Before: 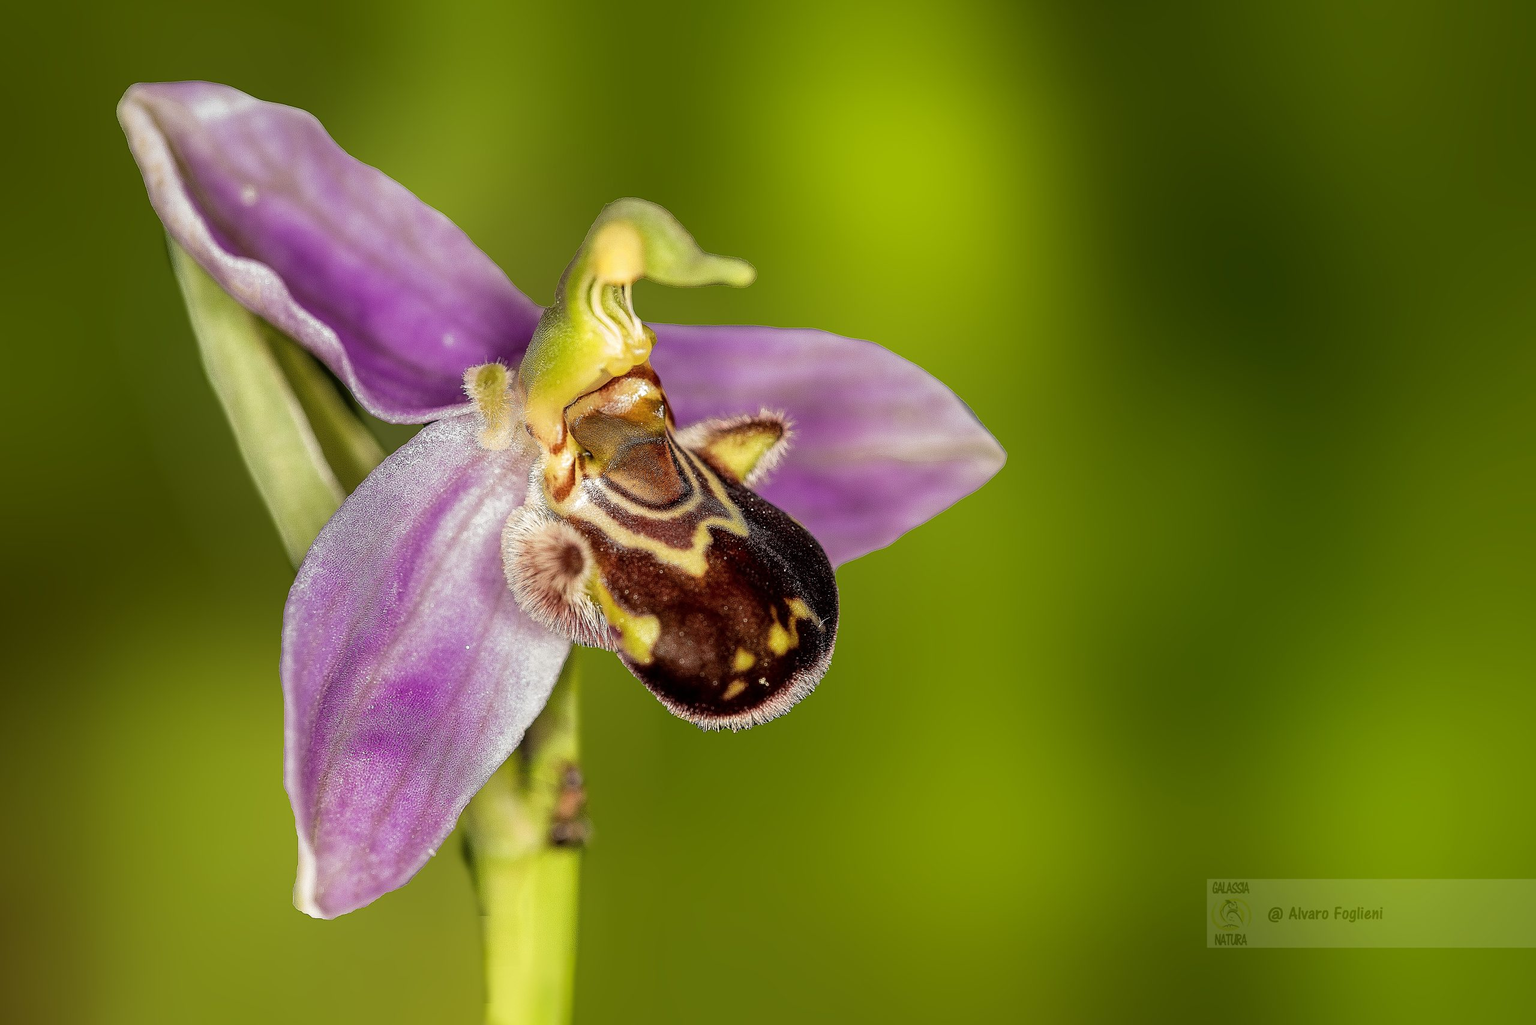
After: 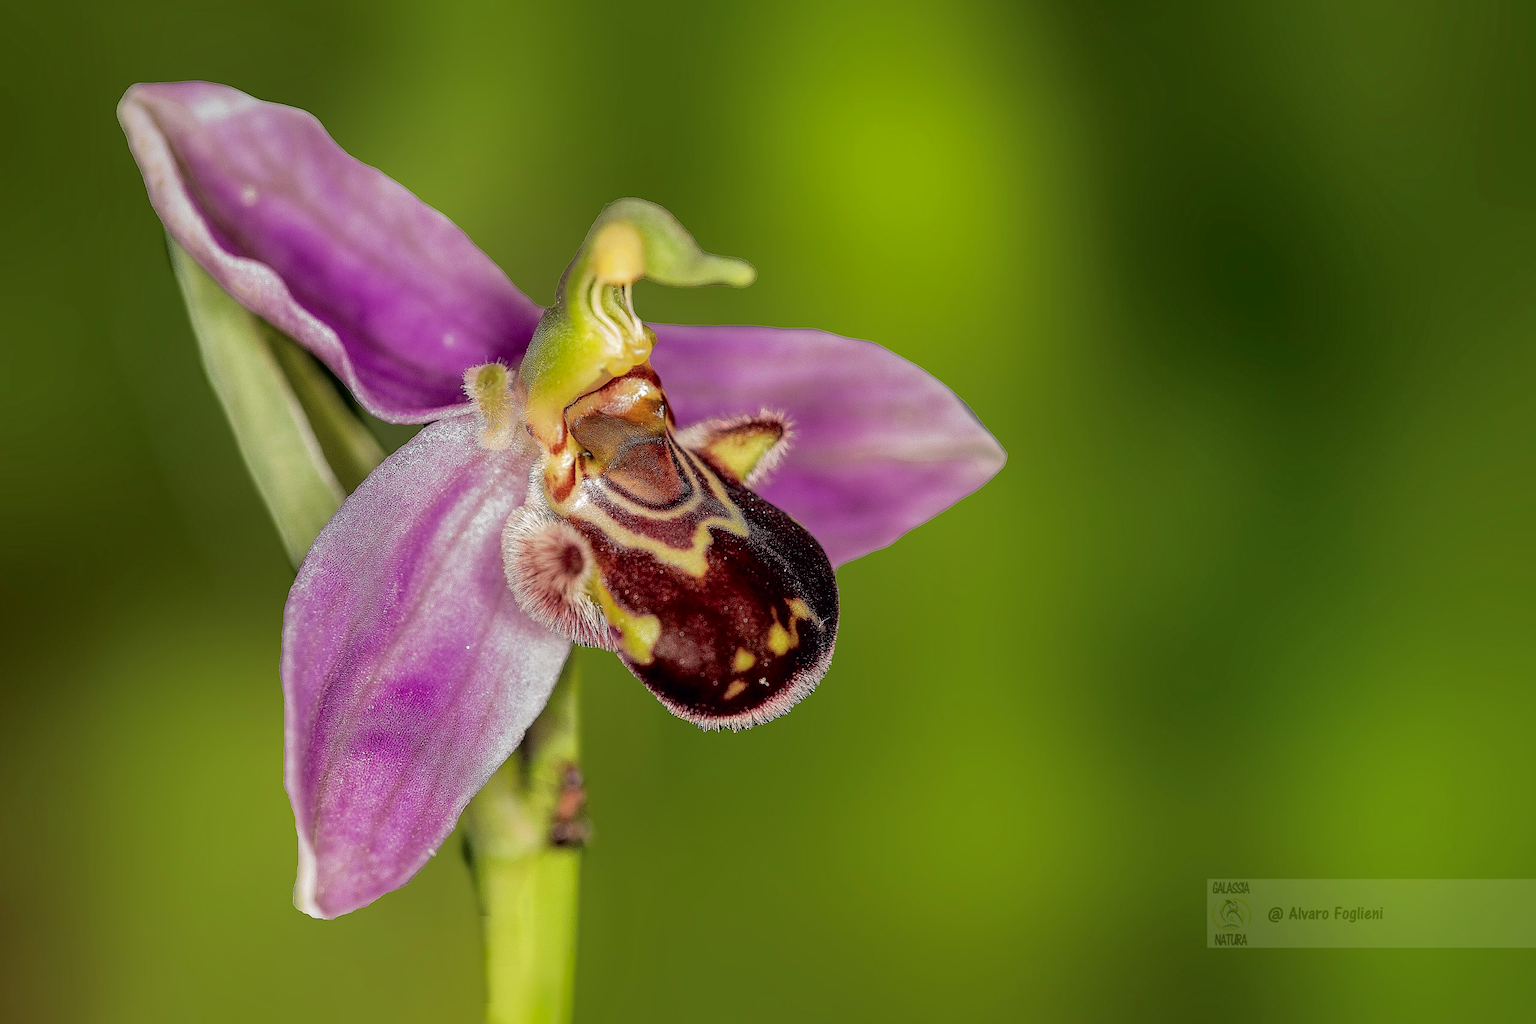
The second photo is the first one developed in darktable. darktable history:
tone curve: curves: ch0 [(0, 0) (0.106, 0.041) (0.256, 0.197) (0.37, 0.336) (0.513, 0.481) (0.667, 0.629) (1, 1)]; ch1 [(0, 0) (0.502, 0.505) (0.553, 0.577) (1, 1)]; ch2 [(0, 0) (0.5, 0.495) (0.56, 0.544) (1, 1)], color space Lab, independent channels, preserve colors none
shadows and highlights: shadows 40, highlights -60
